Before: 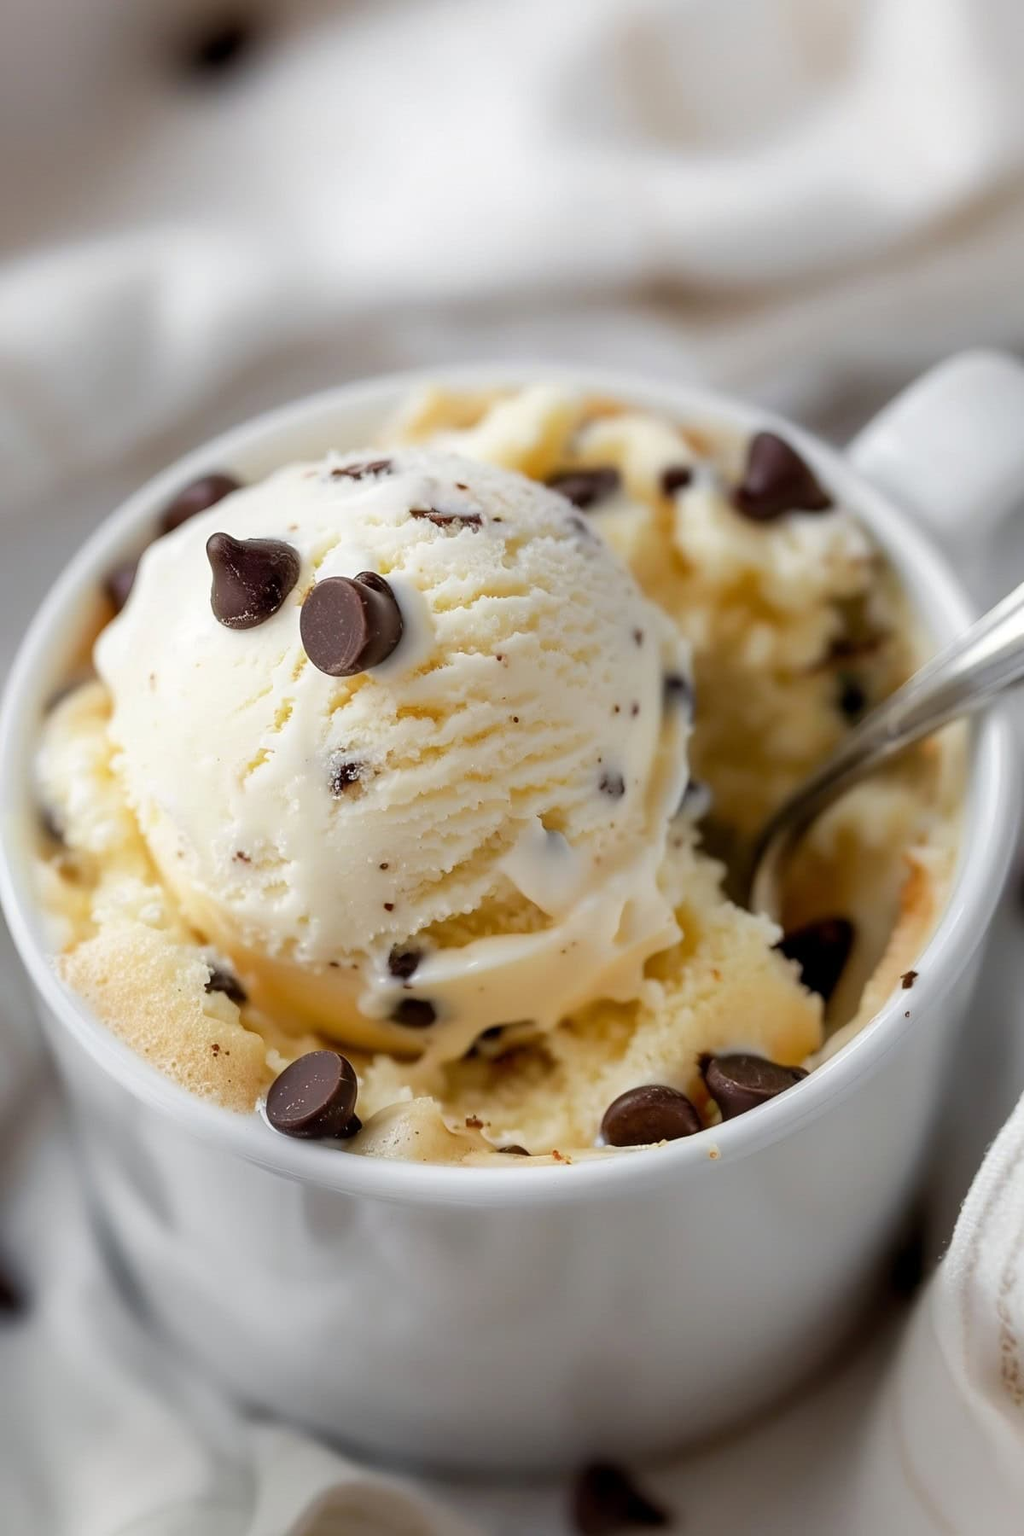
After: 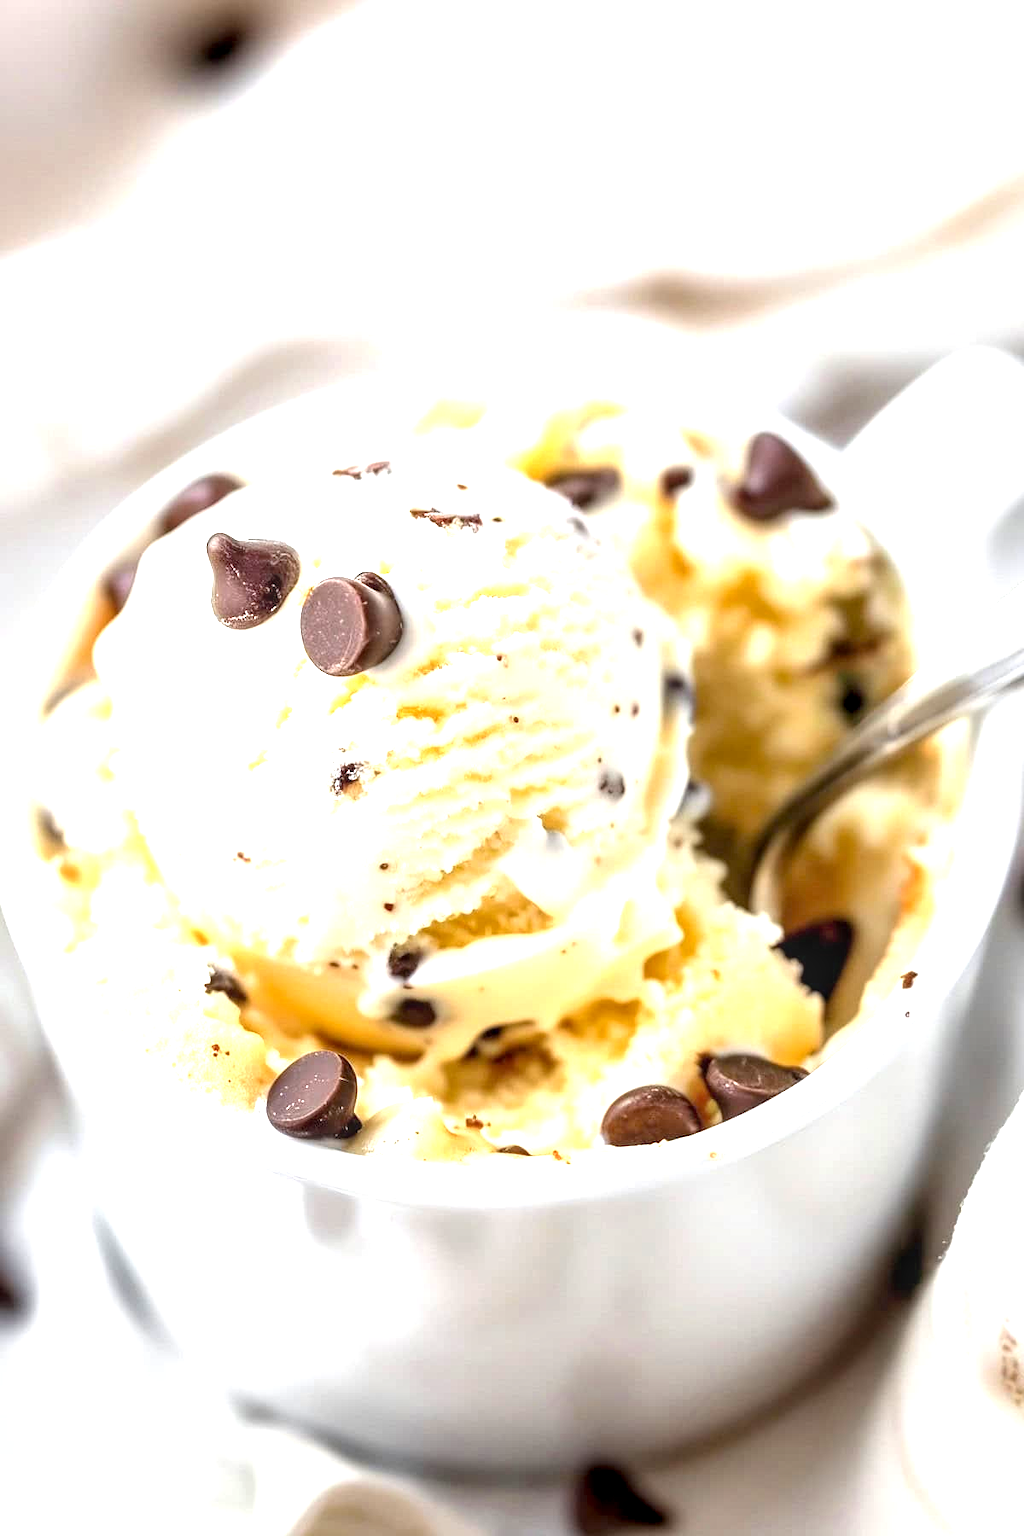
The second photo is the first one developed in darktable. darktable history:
local contrast: detail 130%
exposure: black level correction 0.001, exposure 1.646 EV, compensate exposure bias true, compensate highlight preservation false
